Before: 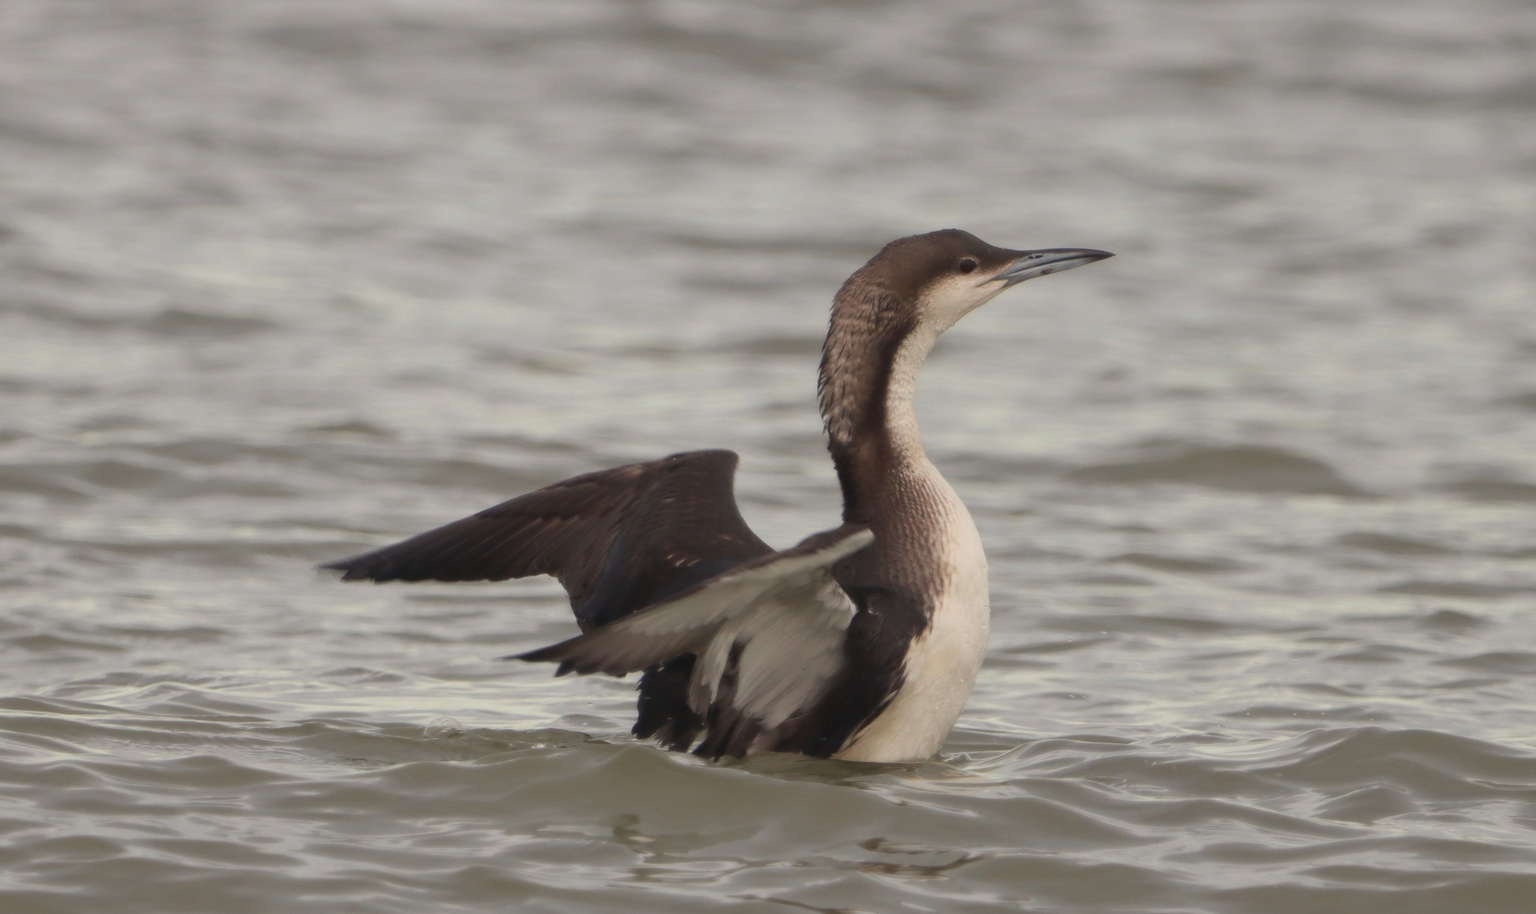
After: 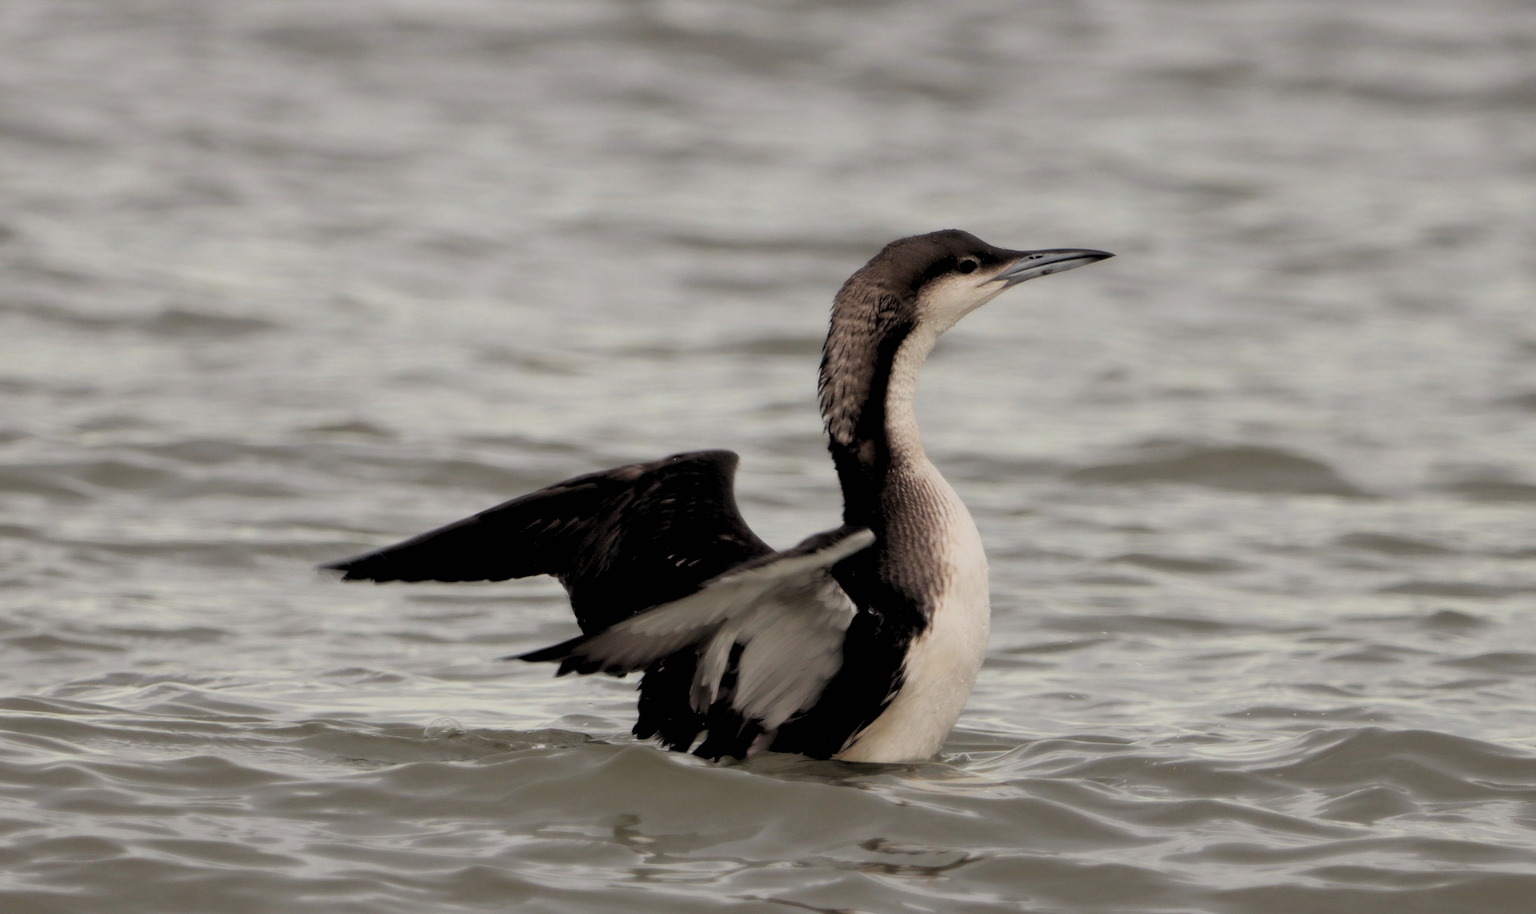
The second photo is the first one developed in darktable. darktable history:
color zones: curves: ch0 [(0.25, 0.5) (0.428, 0.473) (0.75, 0.5)]; ch1 [(0.243, 0.479) (0.398, 0.452) (0.75, 0.5)]
rgb levels: levels [[0.034, 0.472, 0.904], [0, 0.5, 1], [0, 0.5, 1]]
sigmoid: contrast 1.22, skew 0.65
